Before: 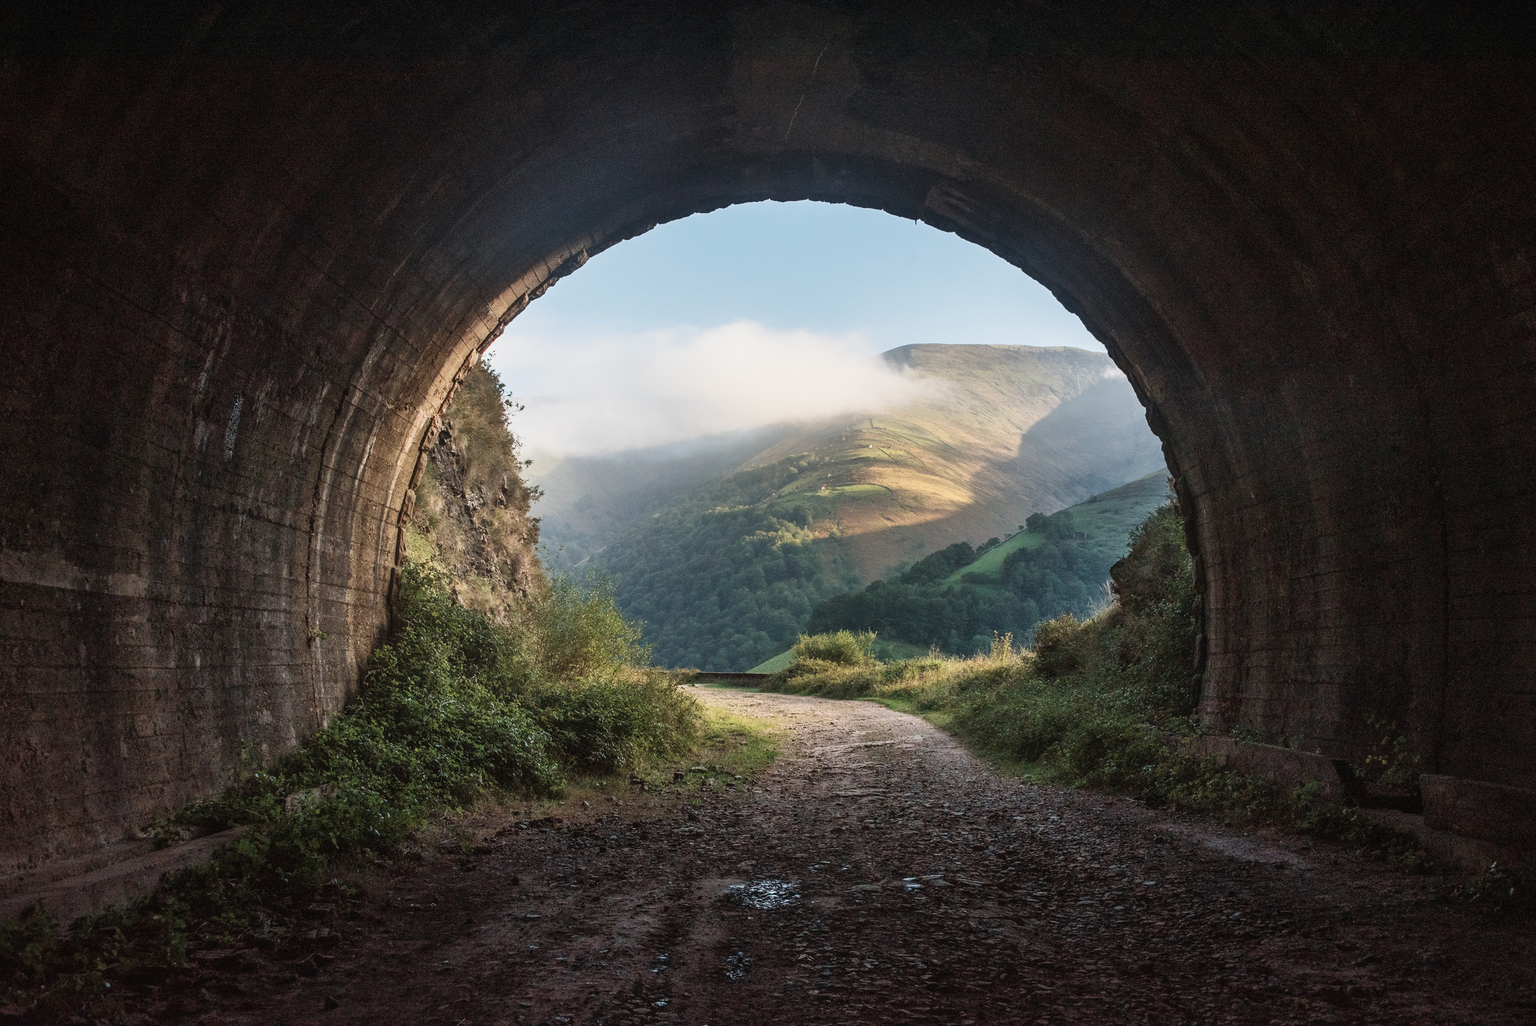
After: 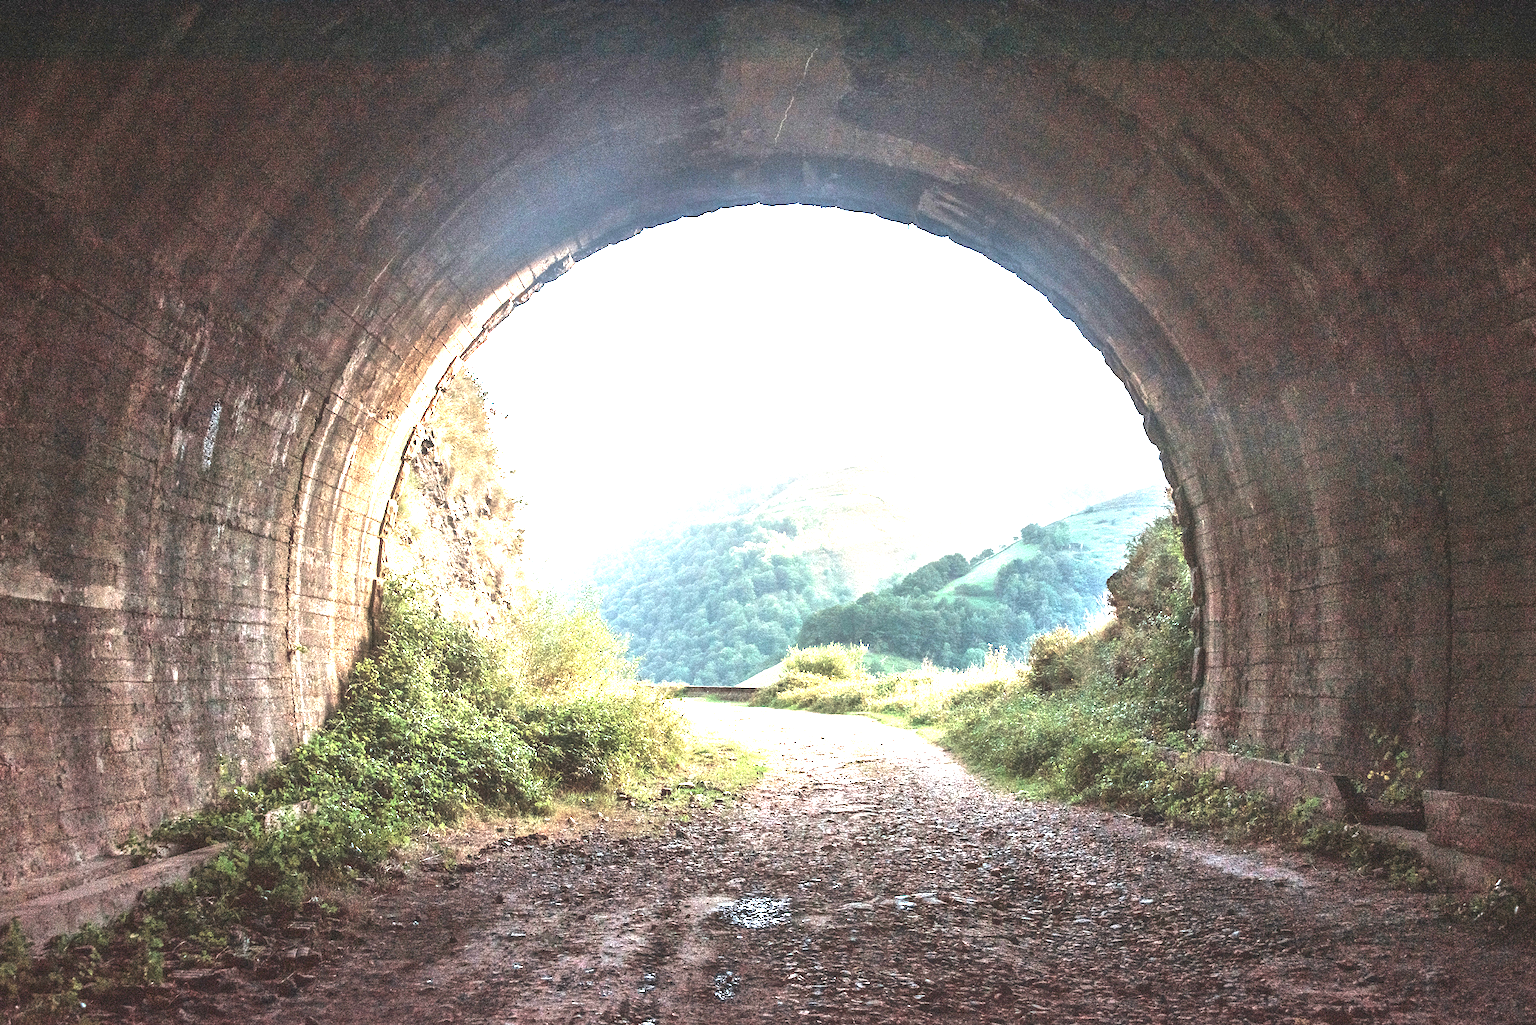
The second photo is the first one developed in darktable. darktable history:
exposure: black level correction 0, exposure 0.7 EV, compensate exposure bias true, compensate highlight preservation false
crop: left 1.743%, right 0.268%, bottom 2.011%
